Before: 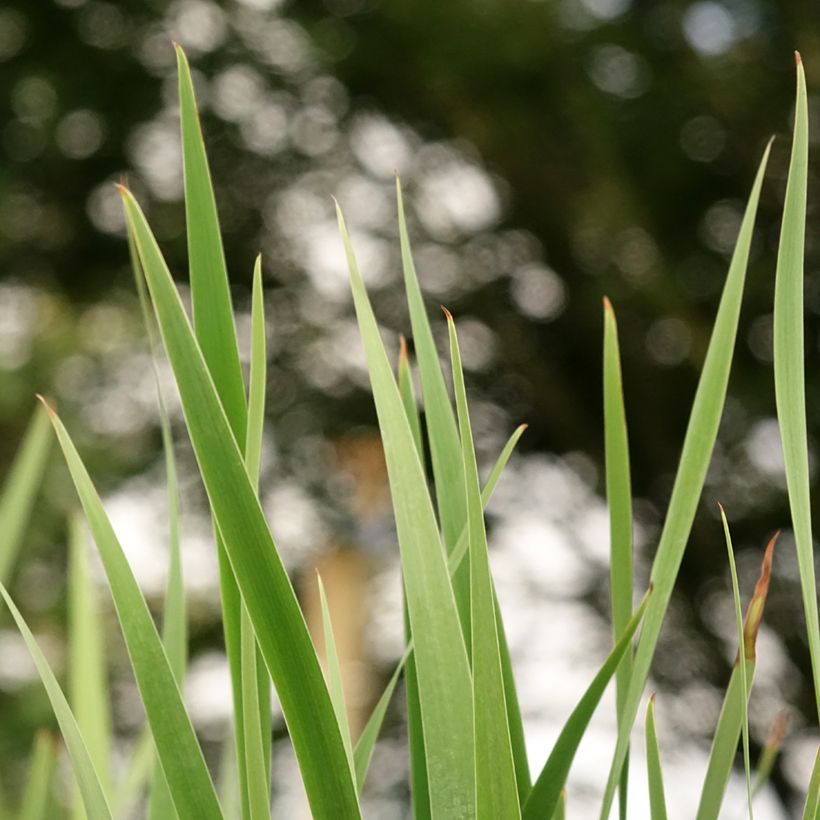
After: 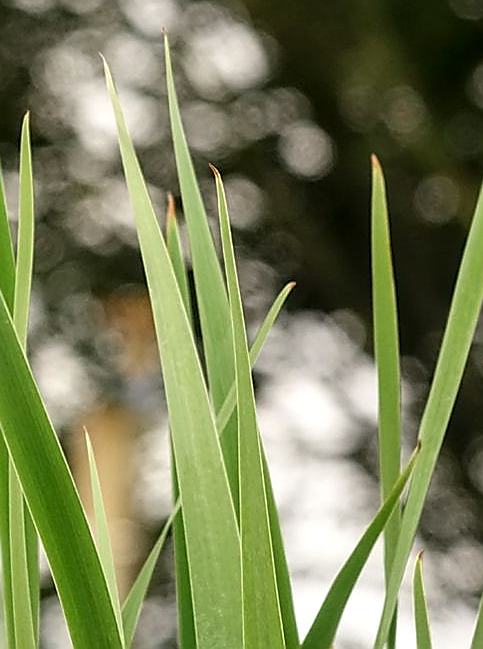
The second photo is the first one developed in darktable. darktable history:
local contrast: on, module defaults
sharpen: radius 1.36, amount 1.24, threshold 0.666
crop and rotate: left 28.325%, top 17.38%, right 12.709%, bottom 3.353%
